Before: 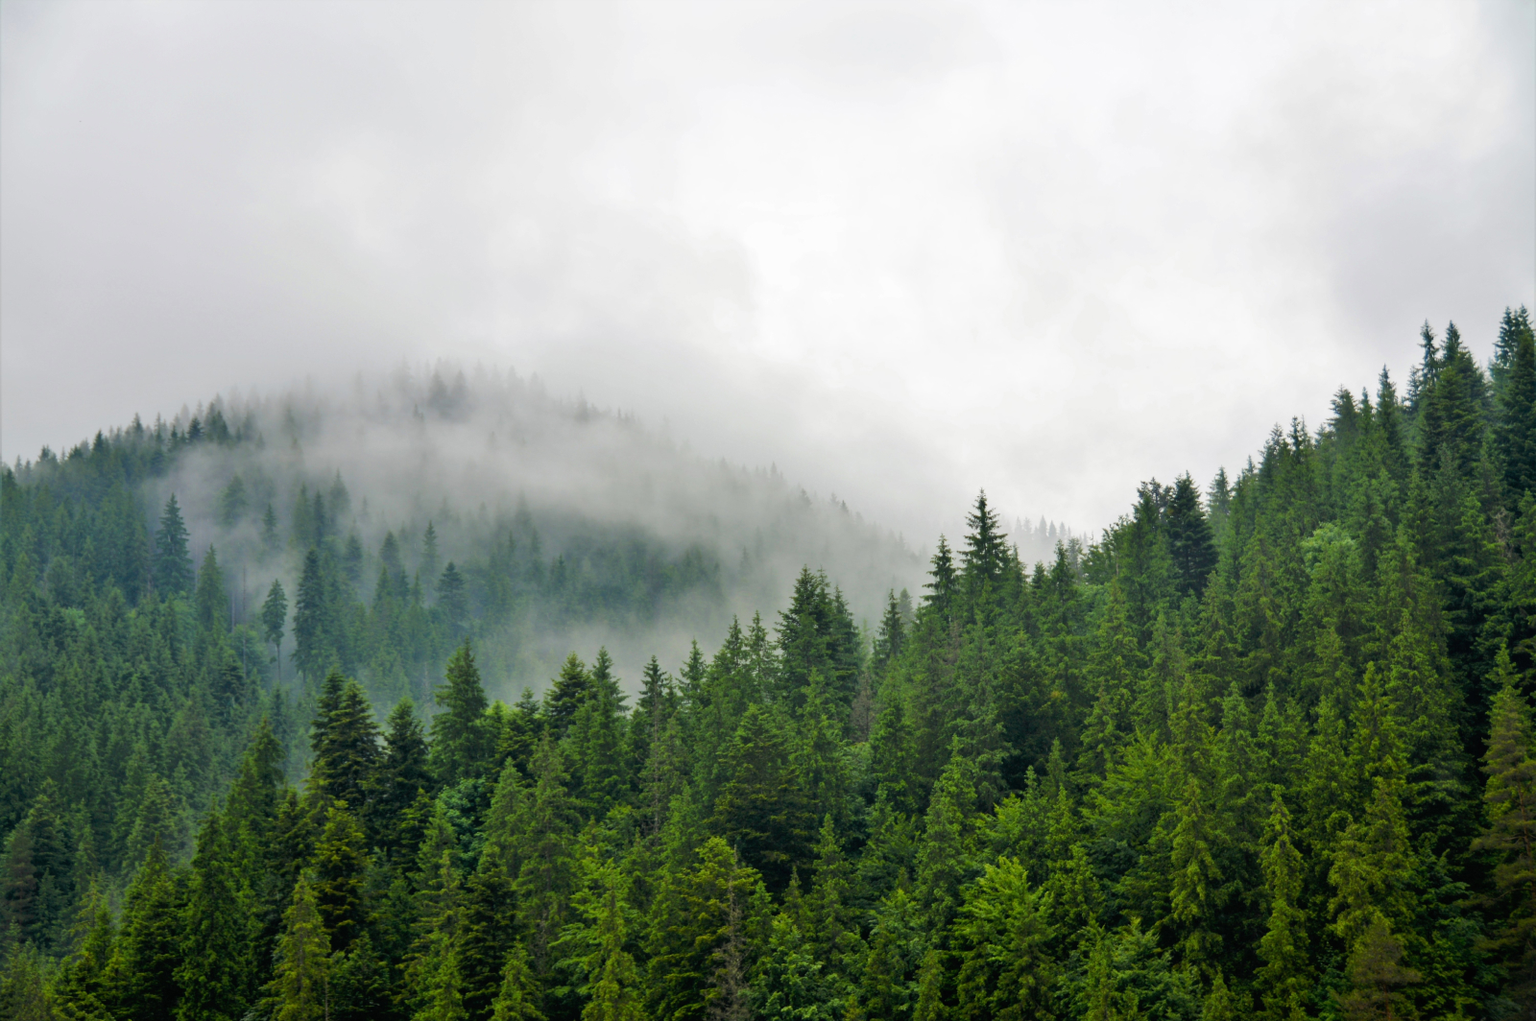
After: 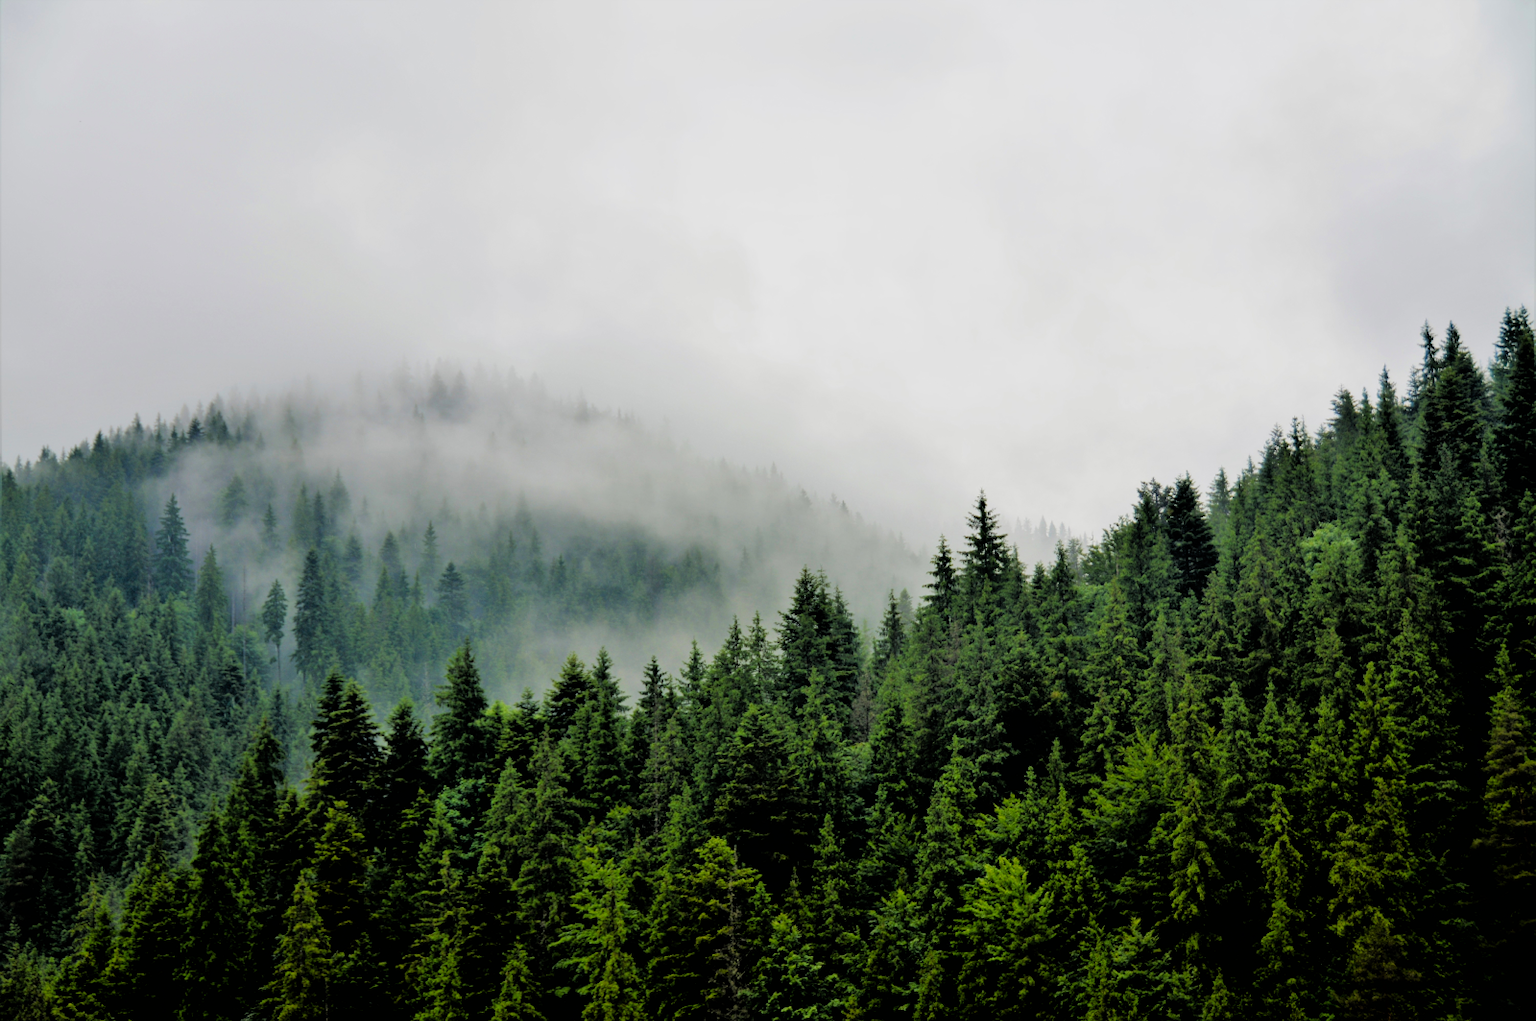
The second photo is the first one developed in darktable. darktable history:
contrast brightness saturation: contrast 0.038, saturation 0.067
filmic rgb: black relative exposure -3.27 EV, white relative exposure 3.45 EV, hardness 2.36, contrast 1.104, color science v6 (2022)
